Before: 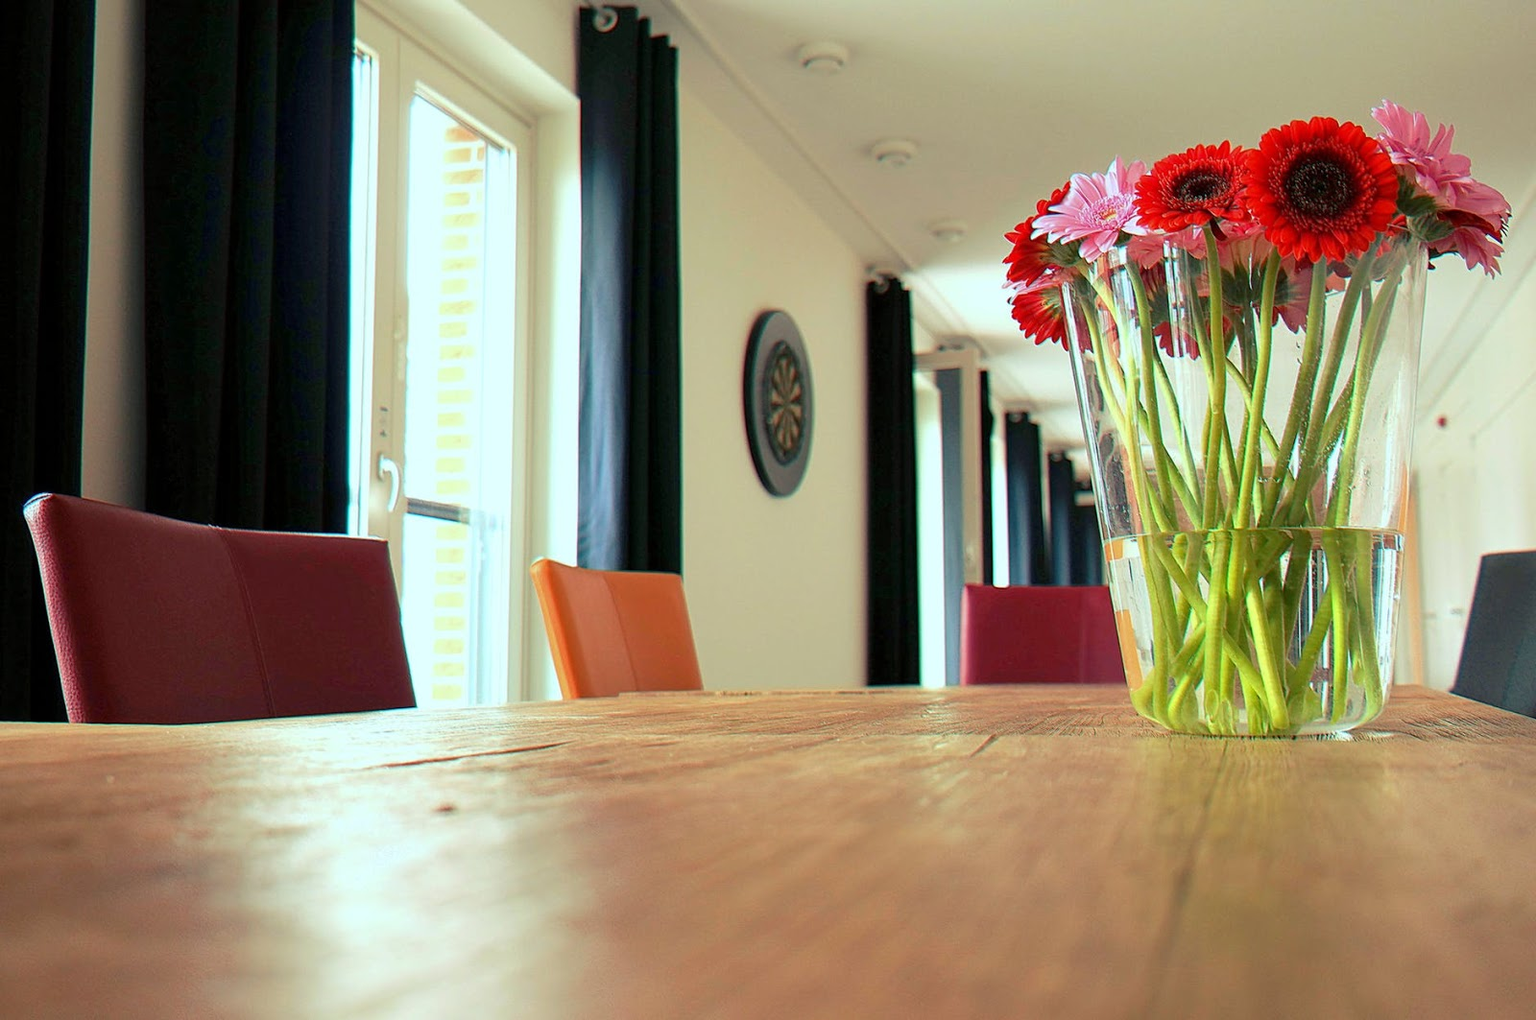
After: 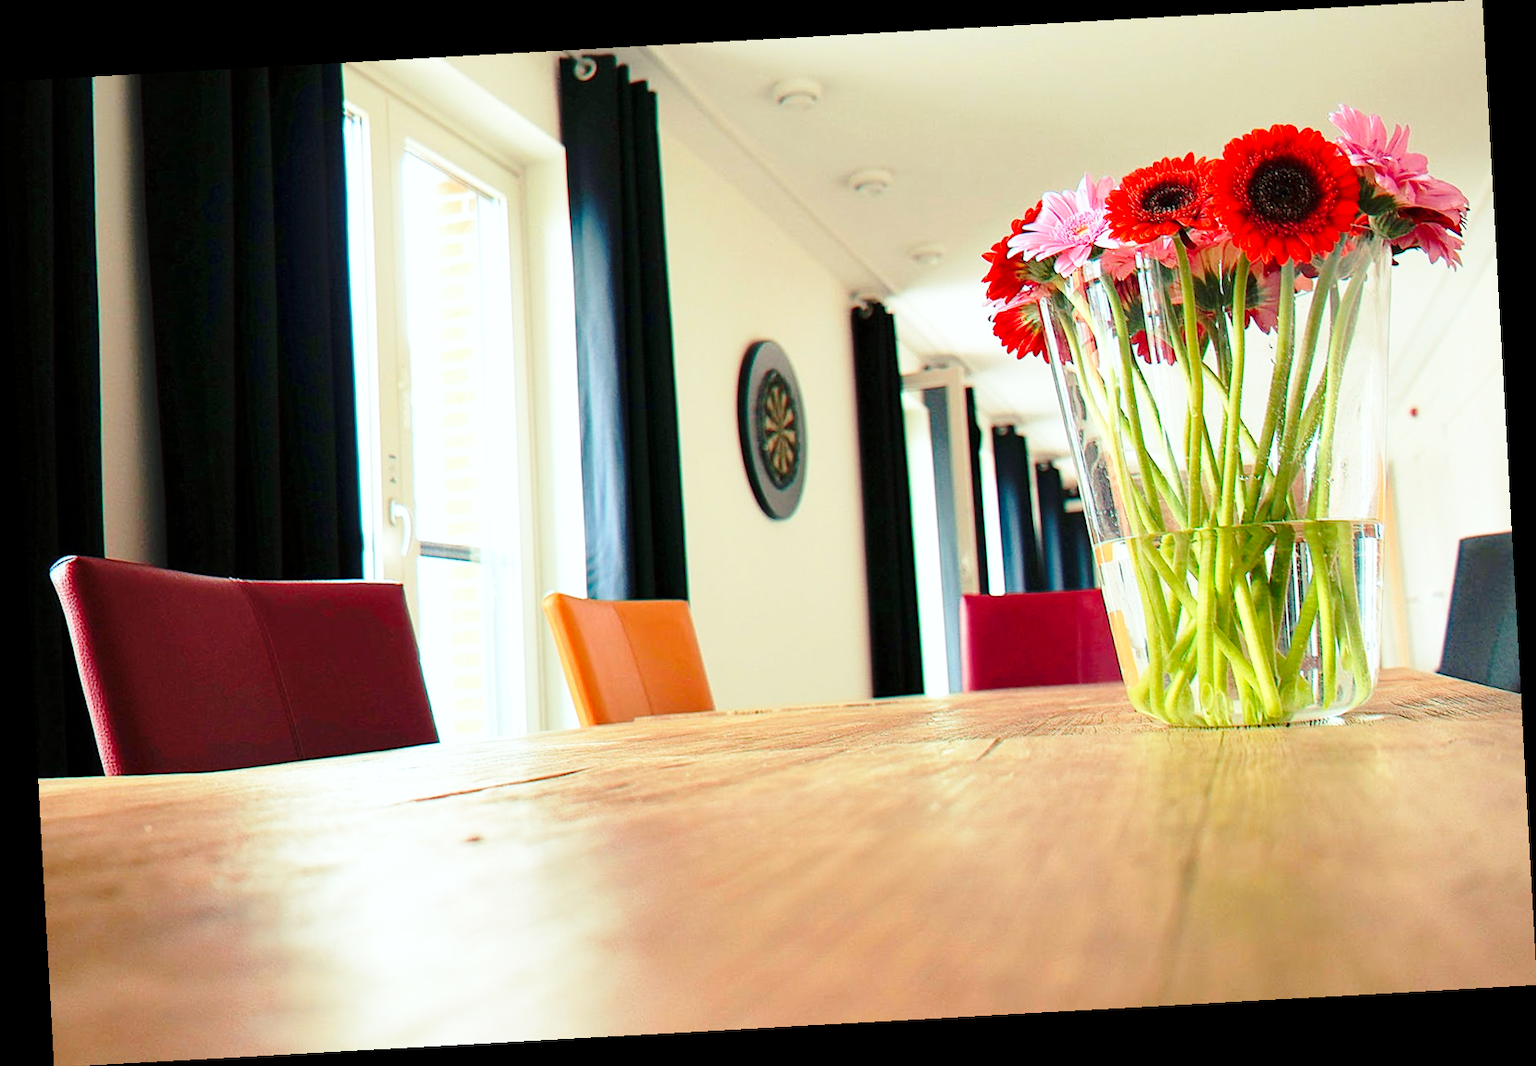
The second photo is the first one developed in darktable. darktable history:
base curve: curves: ch0 [(0, 0) (0.036, 0.037) (0.121, 0.228) (0.46, 0.76) (0.859, 0.983) (1, 1)], preserve colors none
vibrance: vibrance 0%
rotate and perspective: rotation -3.18°, automatic cropping off
